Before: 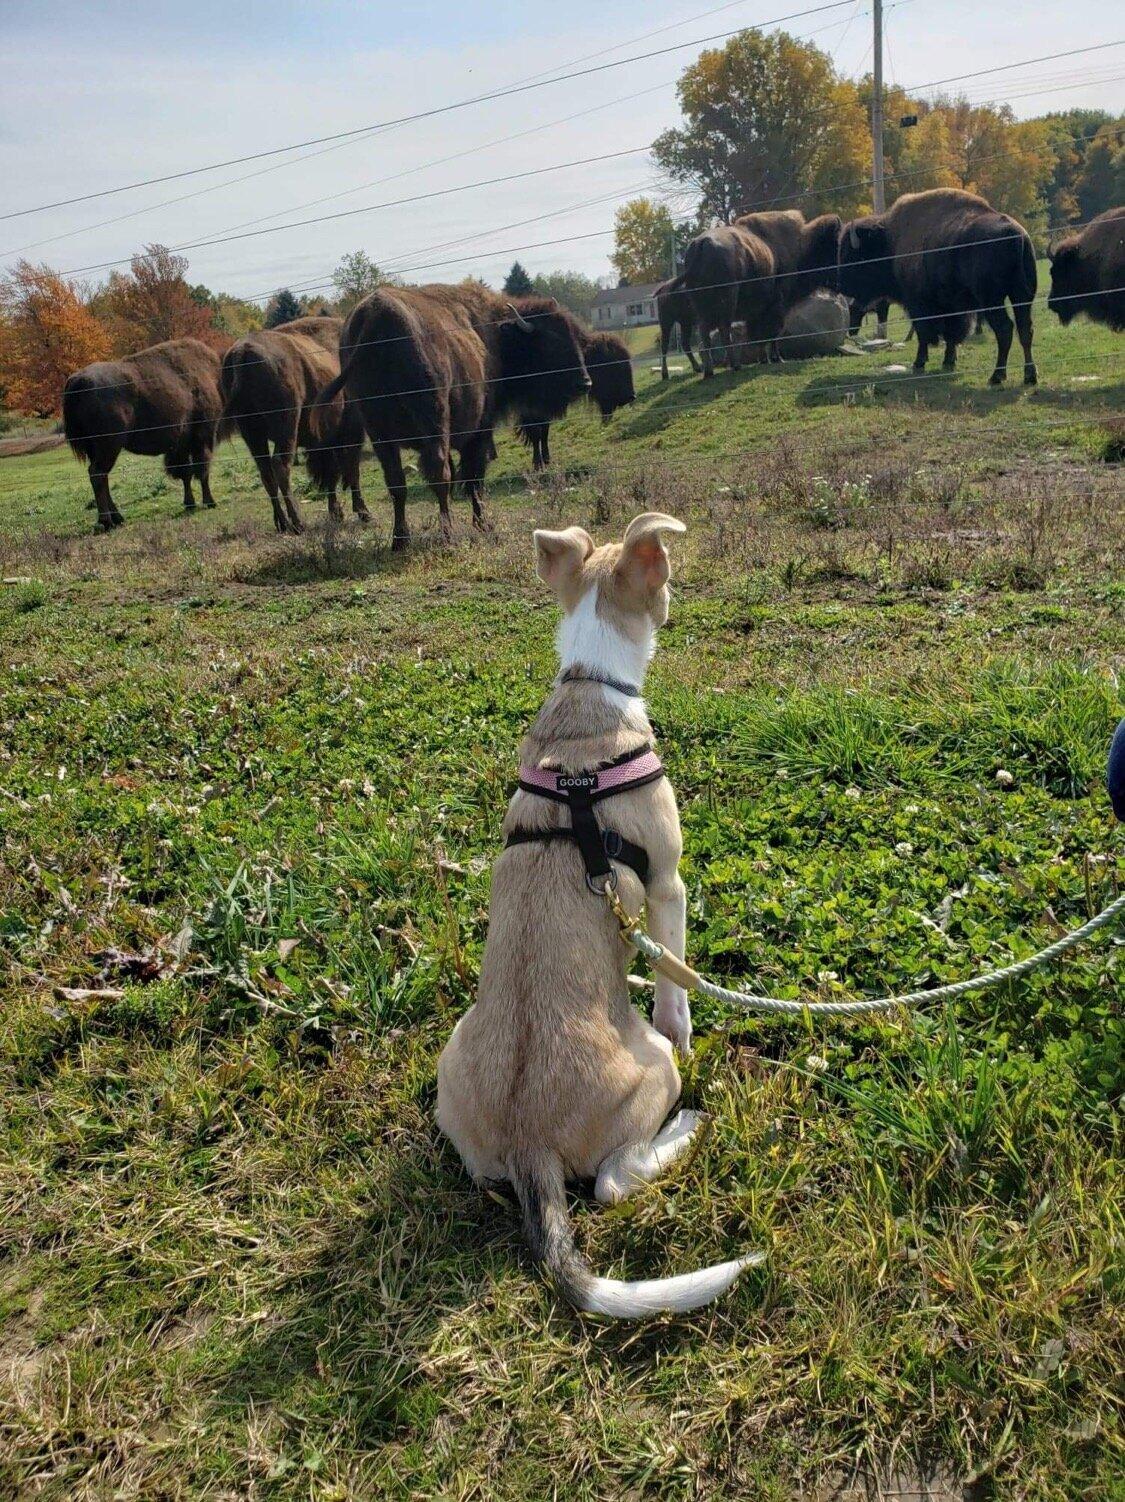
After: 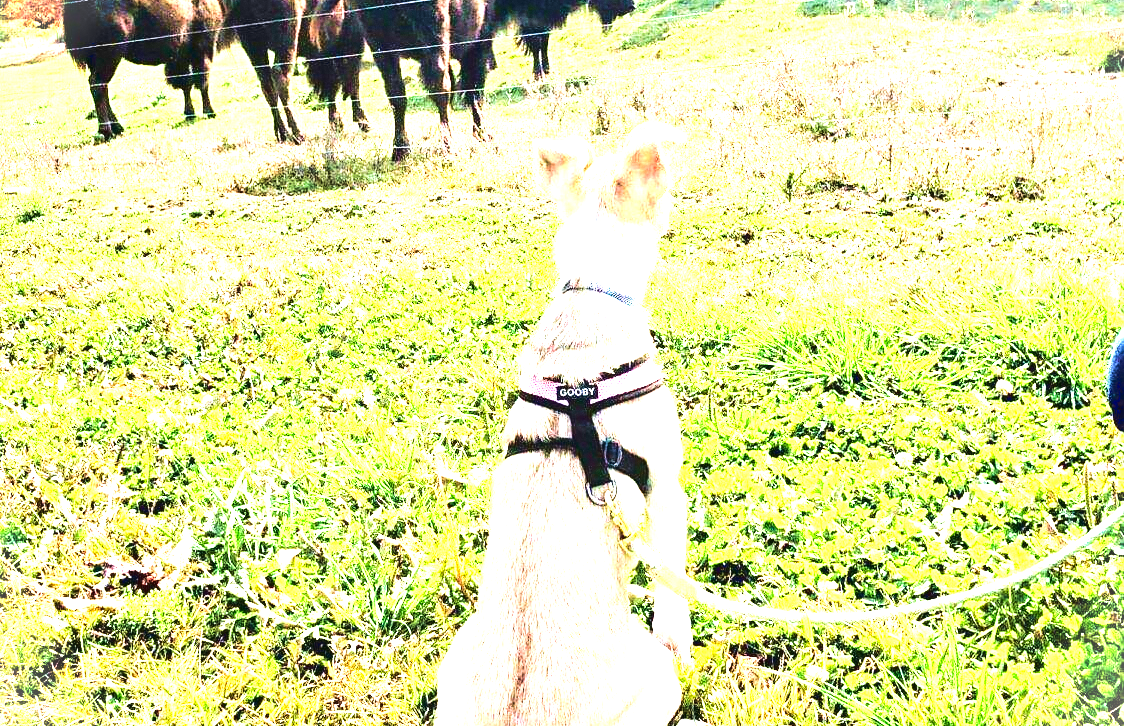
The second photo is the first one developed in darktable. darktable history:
crop and rotate: top 26.056%, bottom 25.543%
vignetting: fall-off start 100%, brightness 0.3, saturation 0
levels: levels [0, 0.374, 0.749]
exposure: black level correction 0, exposure 1.388 EV, compensate exposure bias true, compensate highlight preservation false
tone curve: curves: ch0 [(0, 0.026) (0.155, 0.133) (0.272, 0.34) (0.434, 0.625) (0.676, 0.871) (0.994, 0.955)], color space Lab, linked channels, preserve colors none
grain: coarseness 0.09 ISO, strength 16.61%
velvia: strength 56%
